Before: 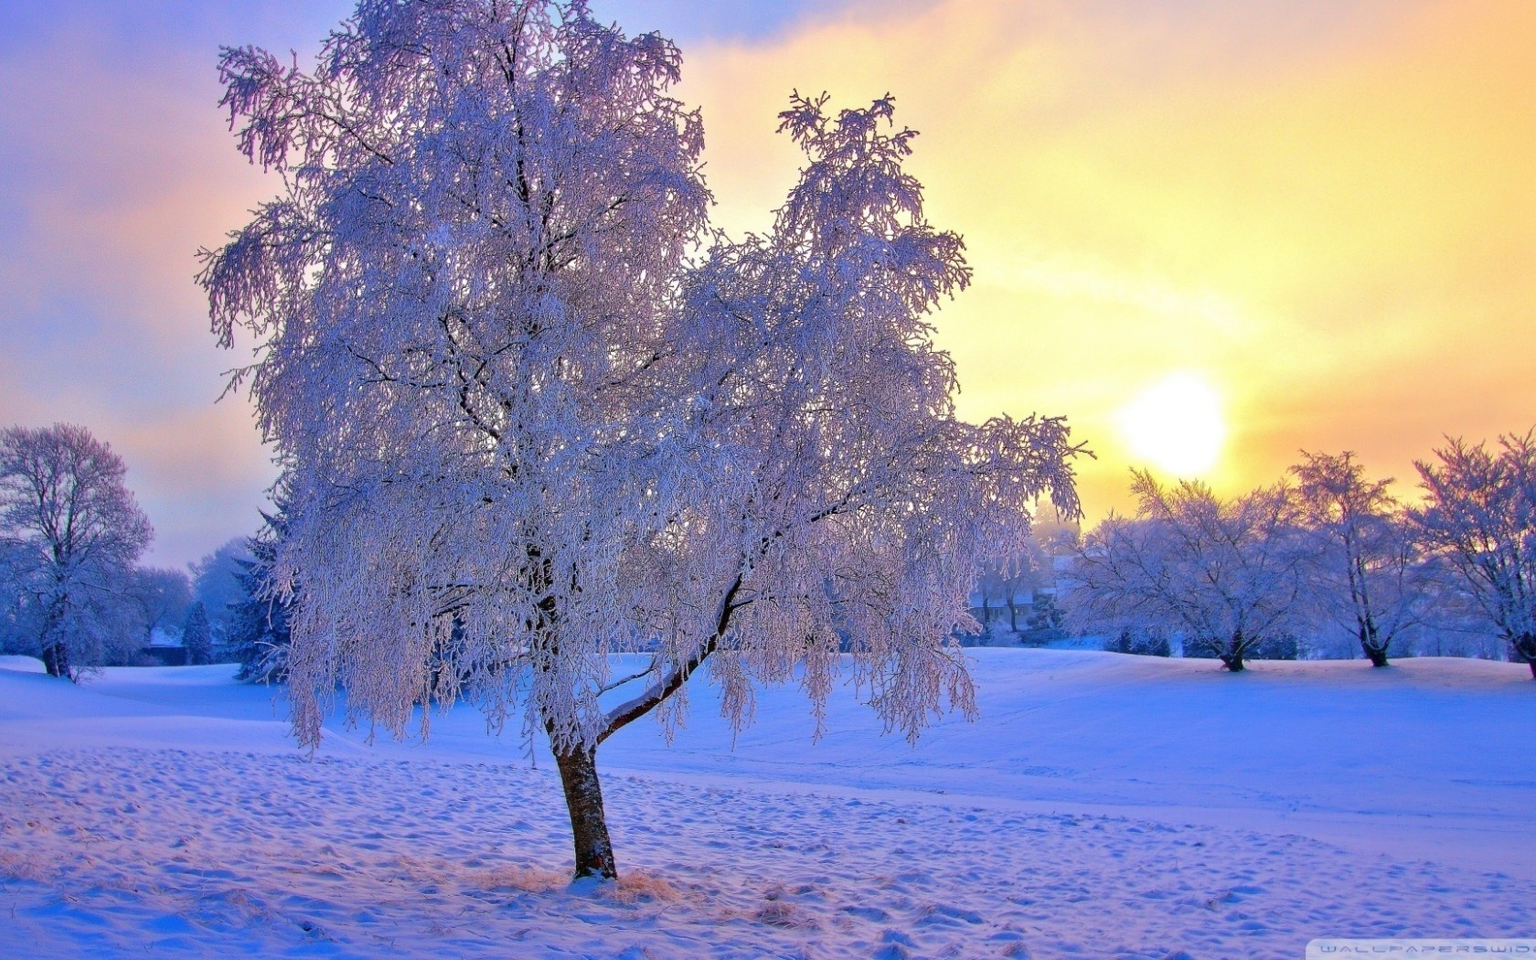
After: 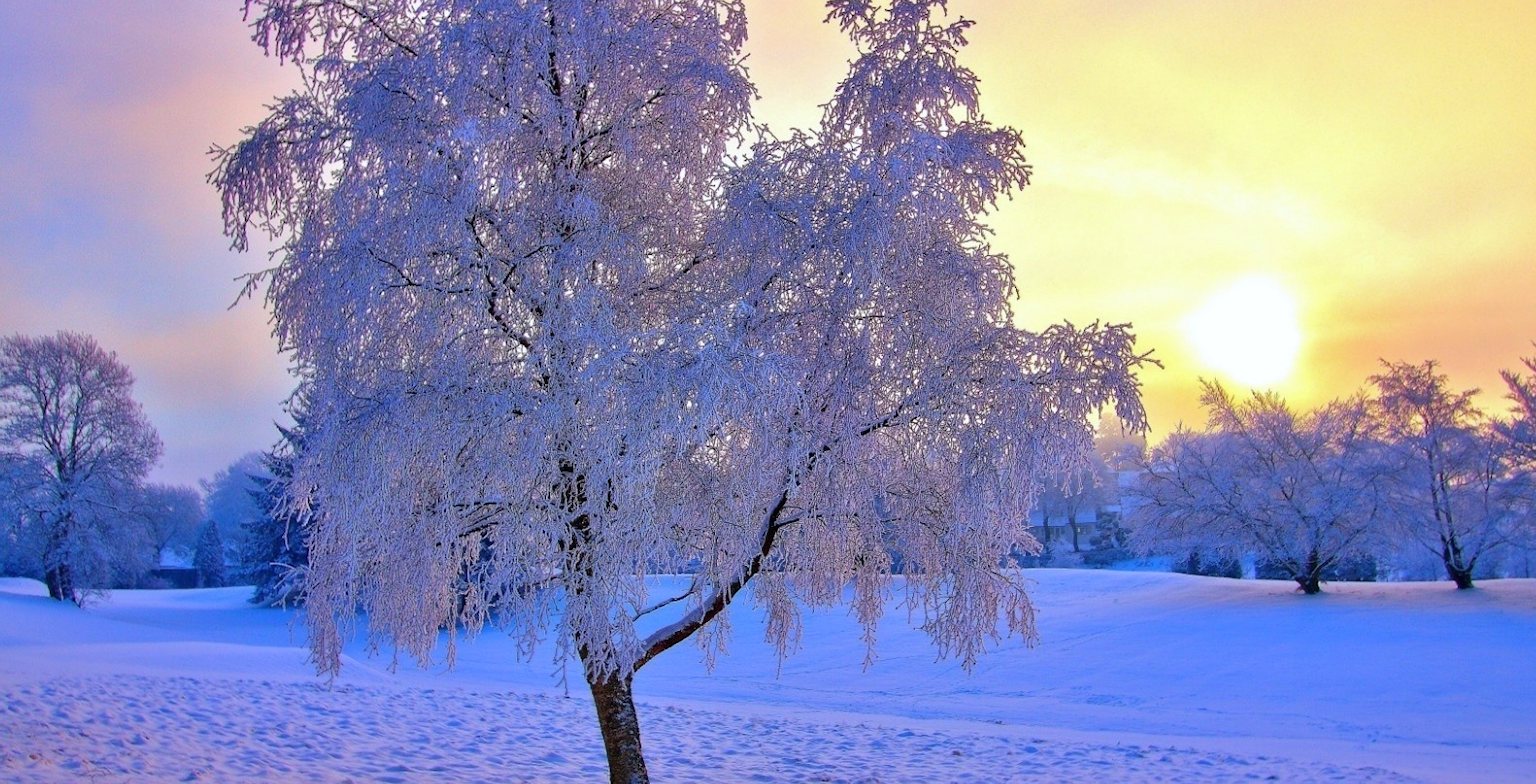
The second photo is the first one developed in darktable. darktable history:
white balance: red 0.983, blue 1.036
crop and rotate: angle 0.03°, top 11.643%, right 5.651%, bottom 11.189%
